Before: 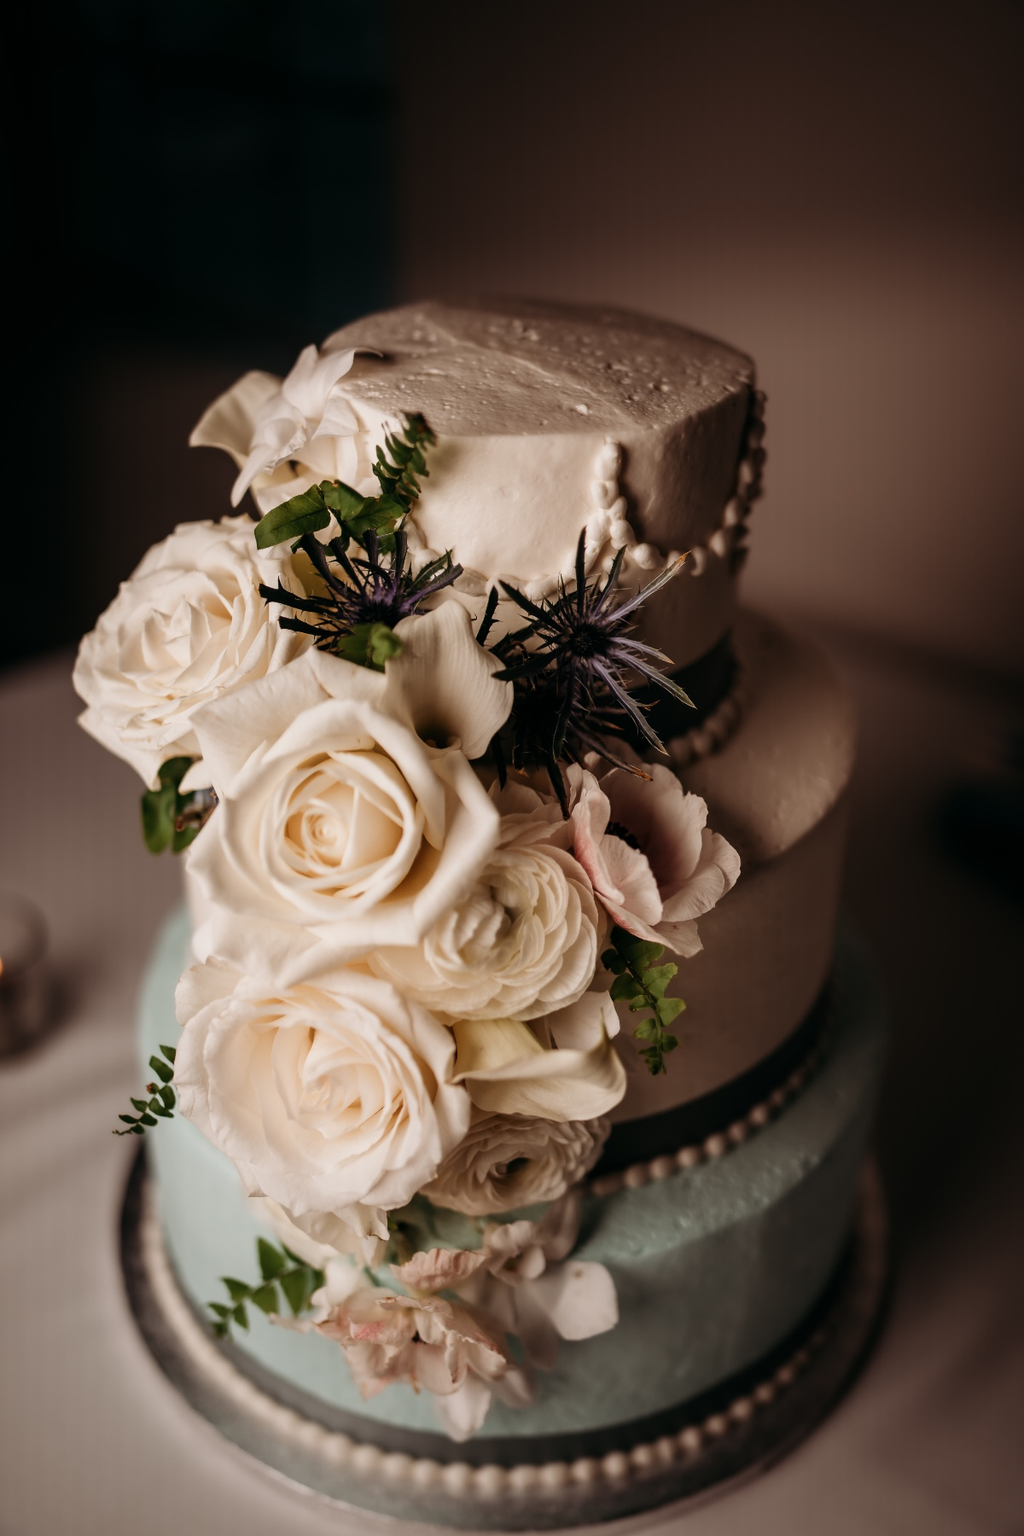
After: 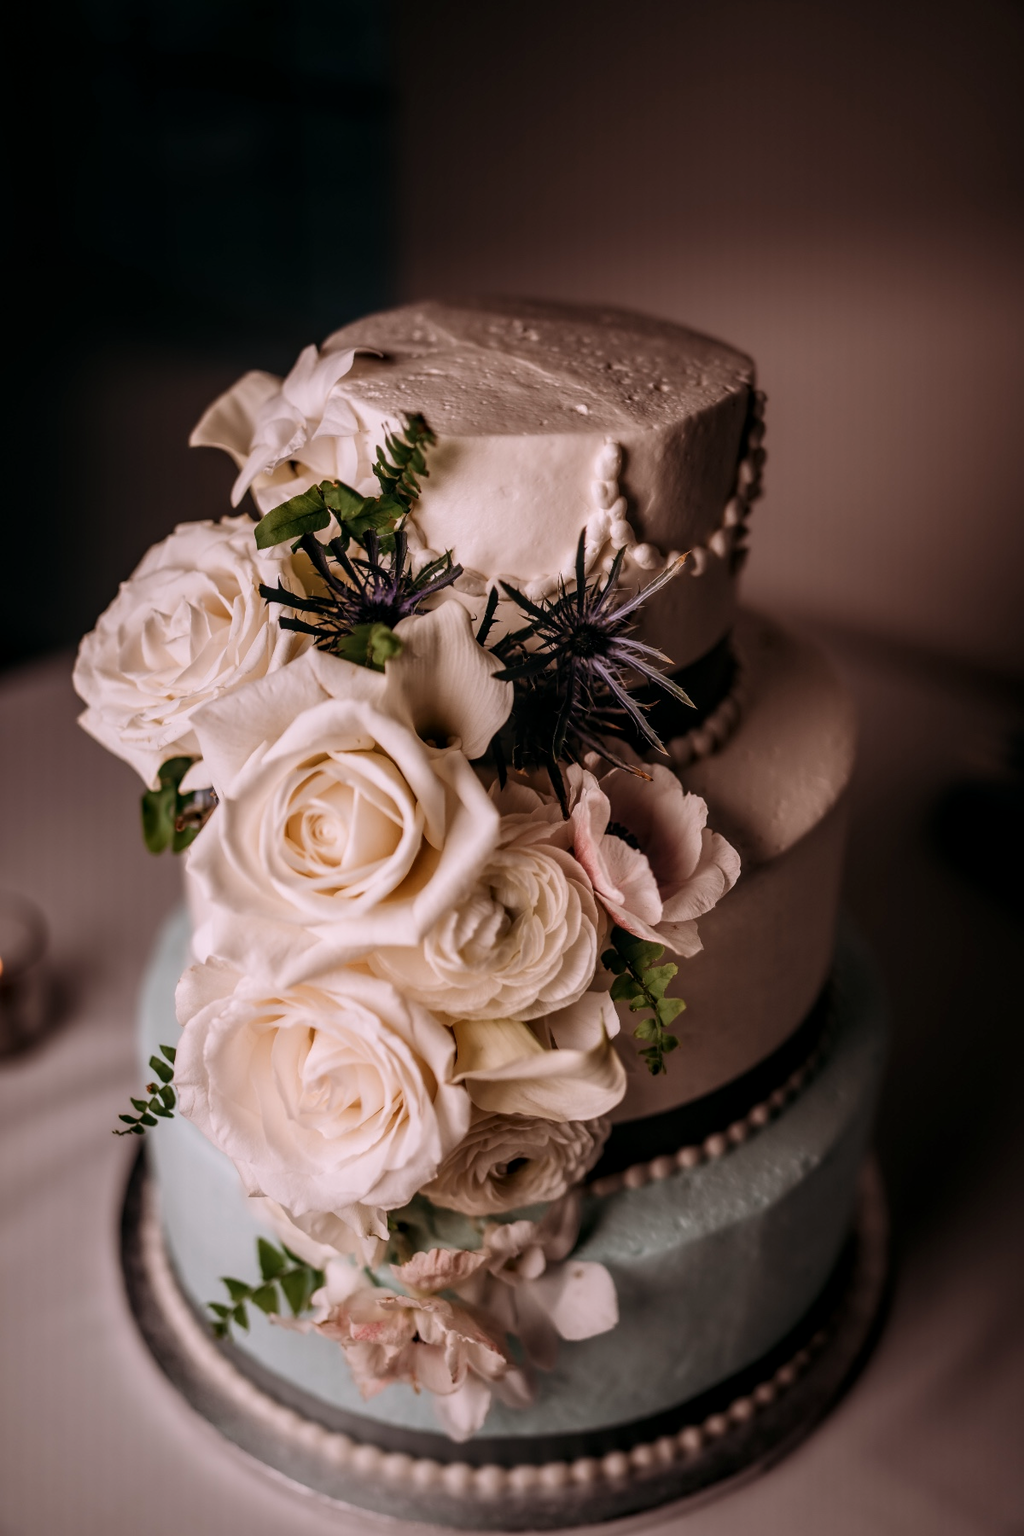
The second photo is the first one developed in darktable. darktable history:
local contrast: on, module defaults
exposure: exposure -0.157 EV
white balance: red 1.05, blue 1.072
